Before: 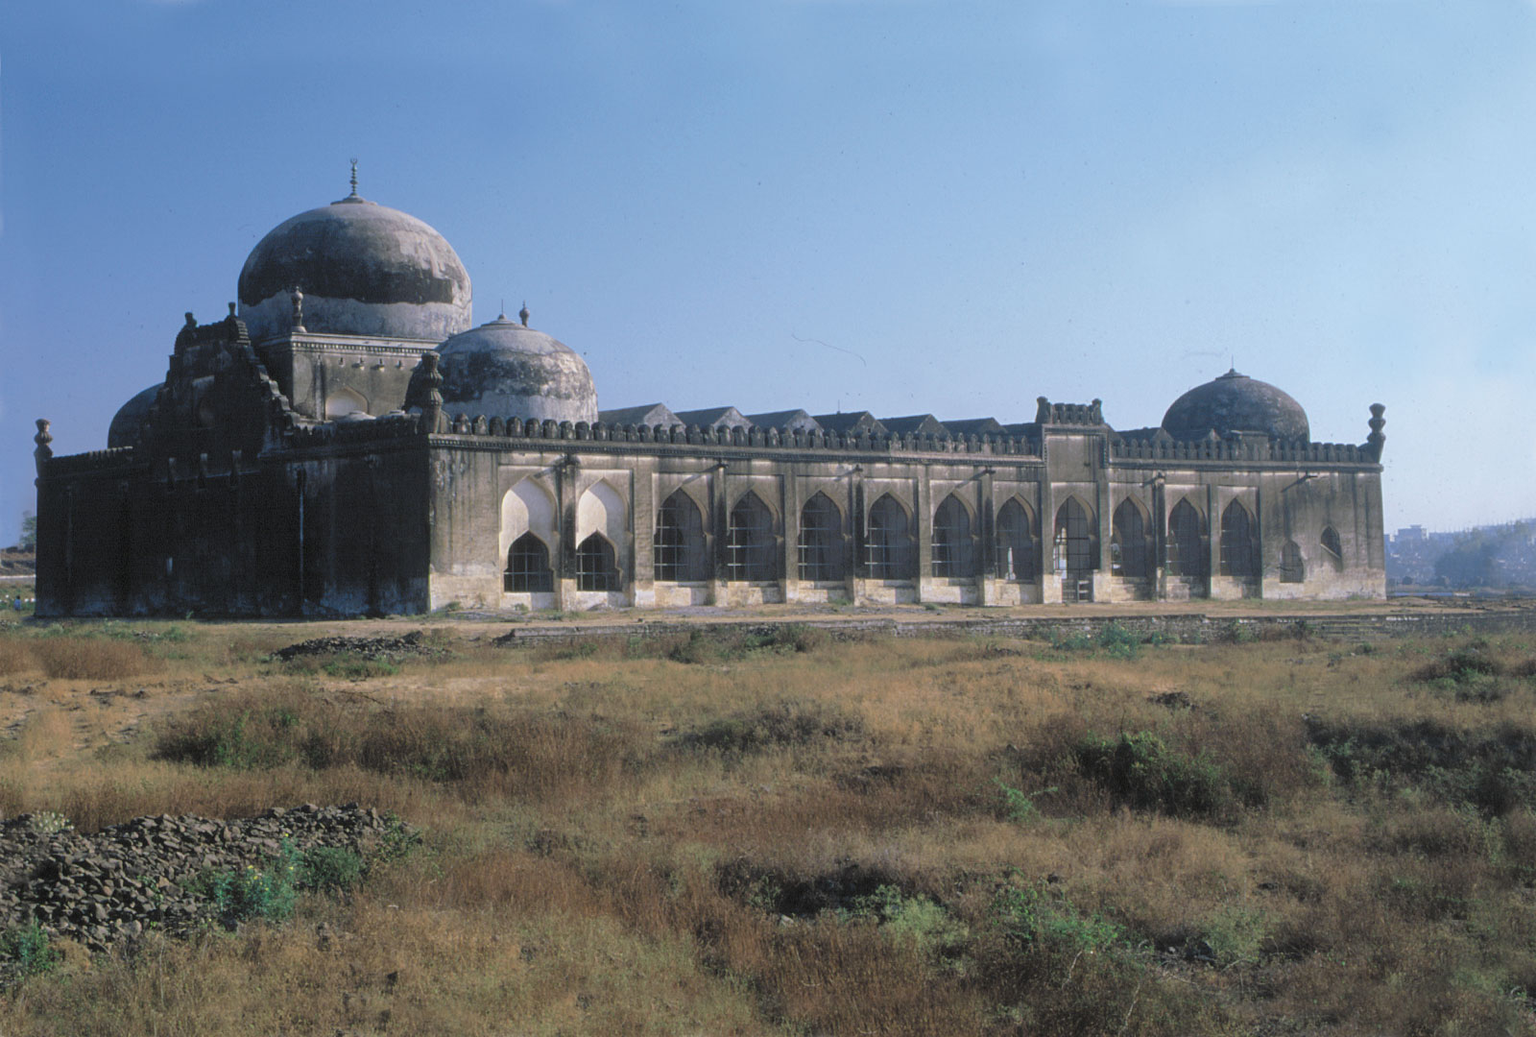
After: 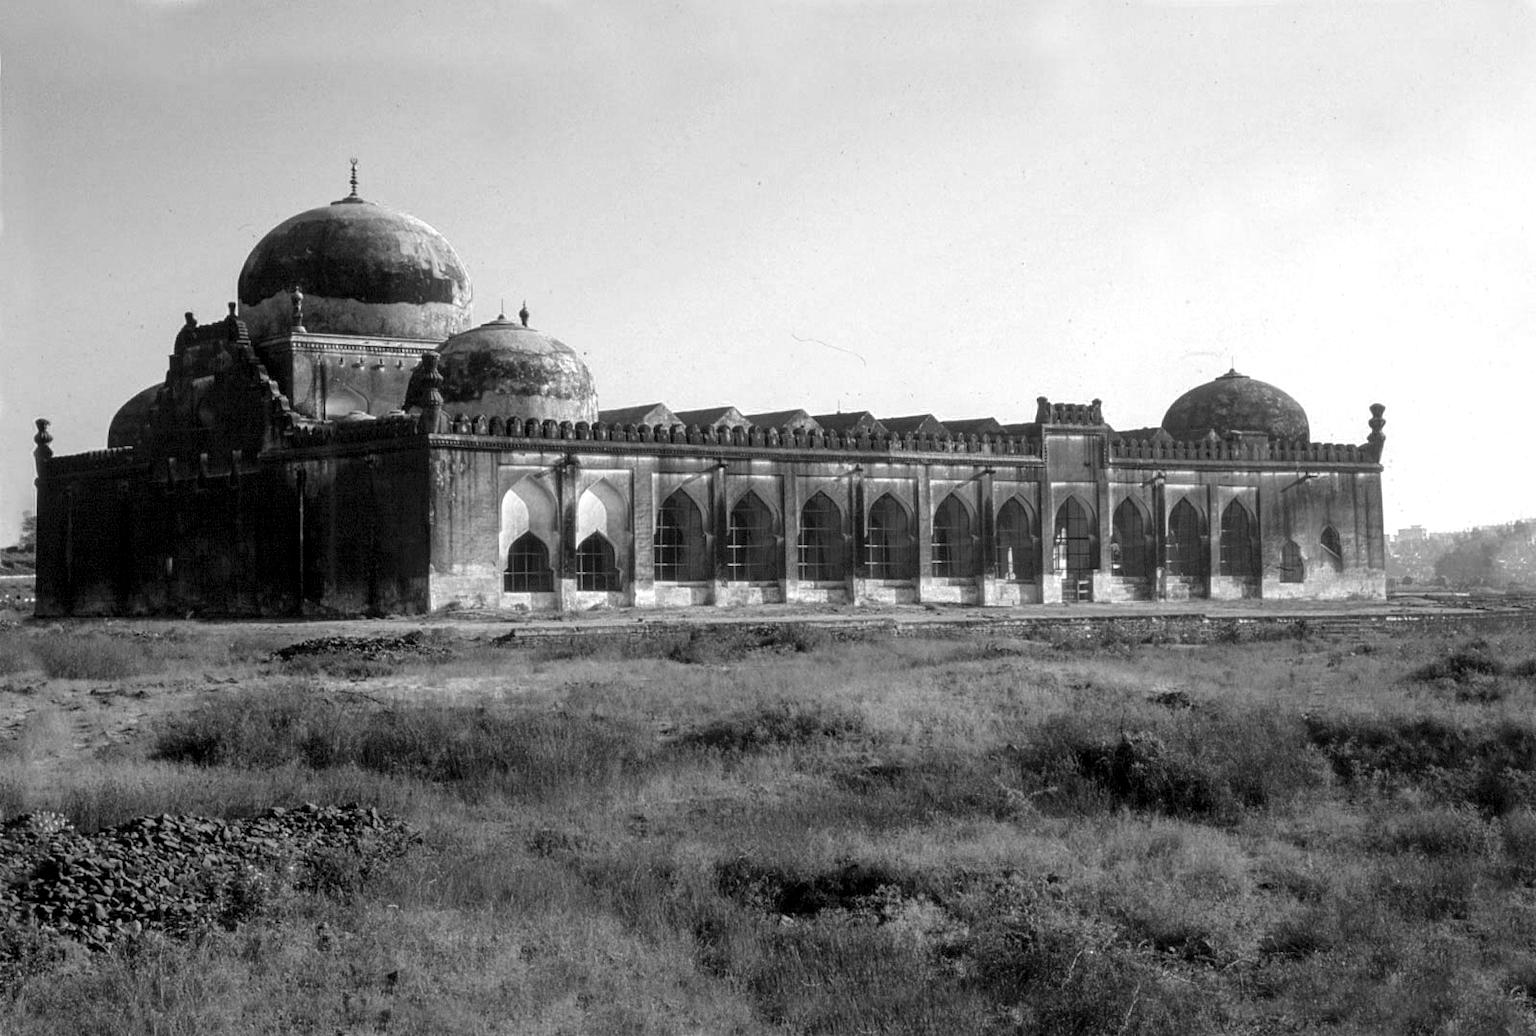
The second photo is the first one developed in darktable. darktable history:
local contrast: highlights 60%, shadows 59%, detail 160%
color zones: curves: ch0 [(0, 0.613) (0.01, 0.613) (0.245, 0.448) (0.498, 0.529) (0.642, 0.665) (0.879, 0.777) (0.99, 0.613)]; ch1 [(0, 0) (0.143, 0) (0.286, 0) (0.429, 0) (0.571, 0) (0.714, 0) (0.857, 0)]
